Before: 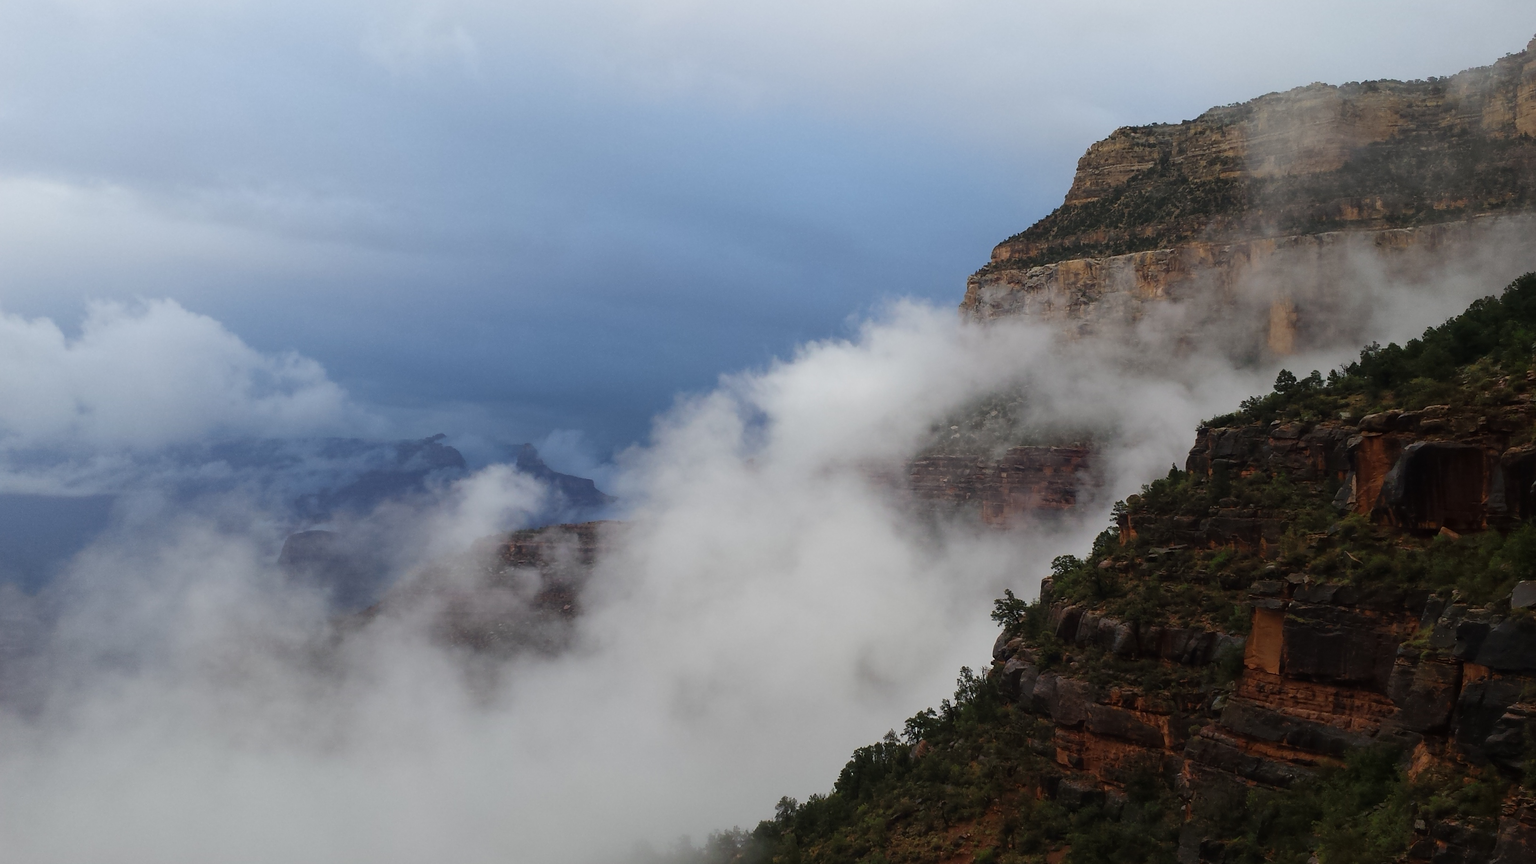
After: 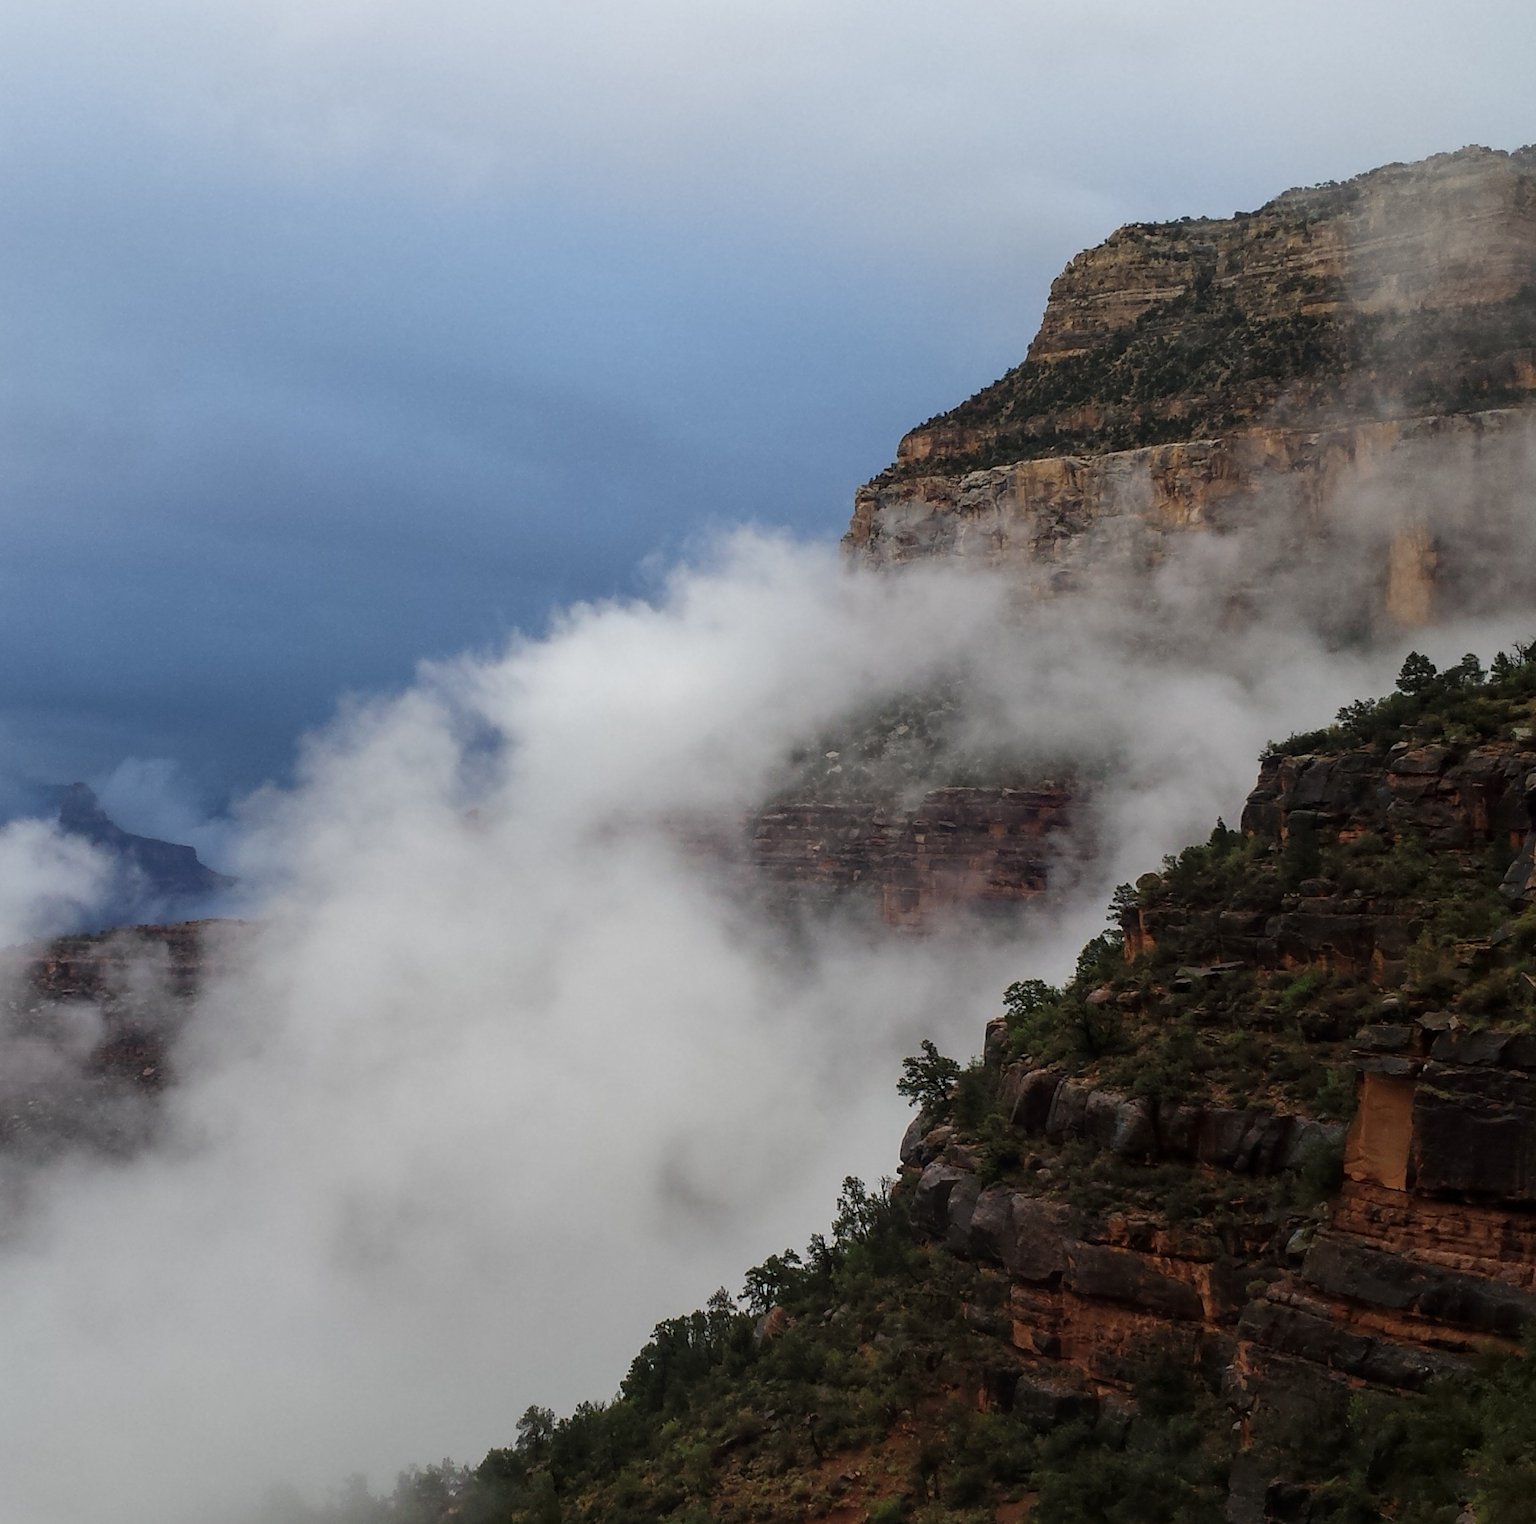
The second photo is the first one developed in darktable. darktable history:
crop: left 31.458%, top 0%, right 11.876%
local contrast: on, module defaults
